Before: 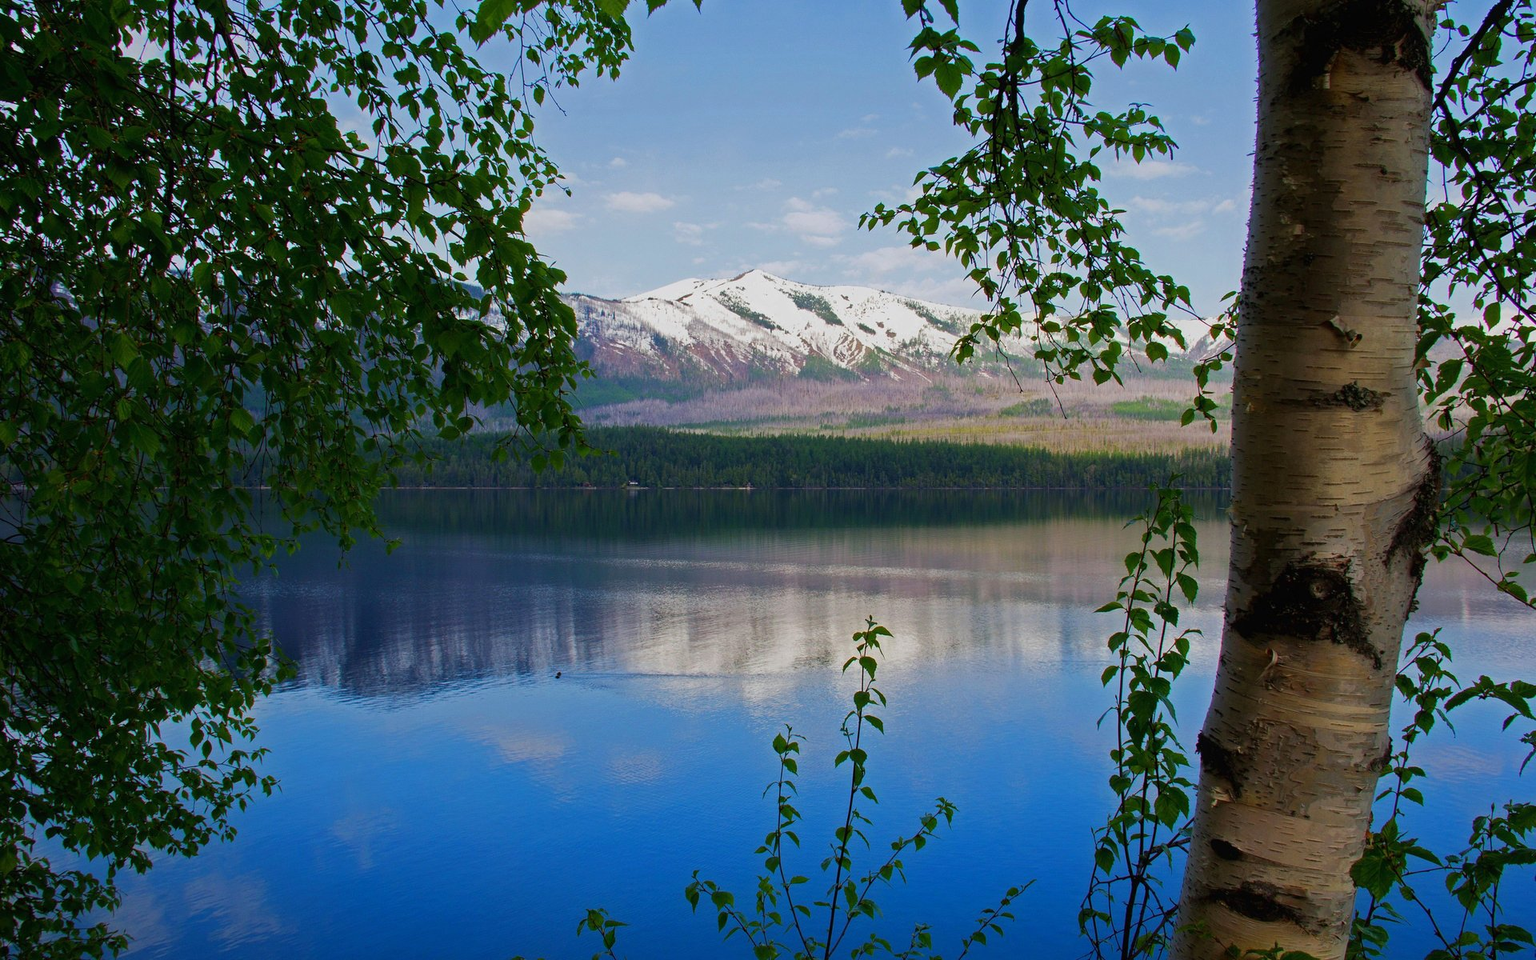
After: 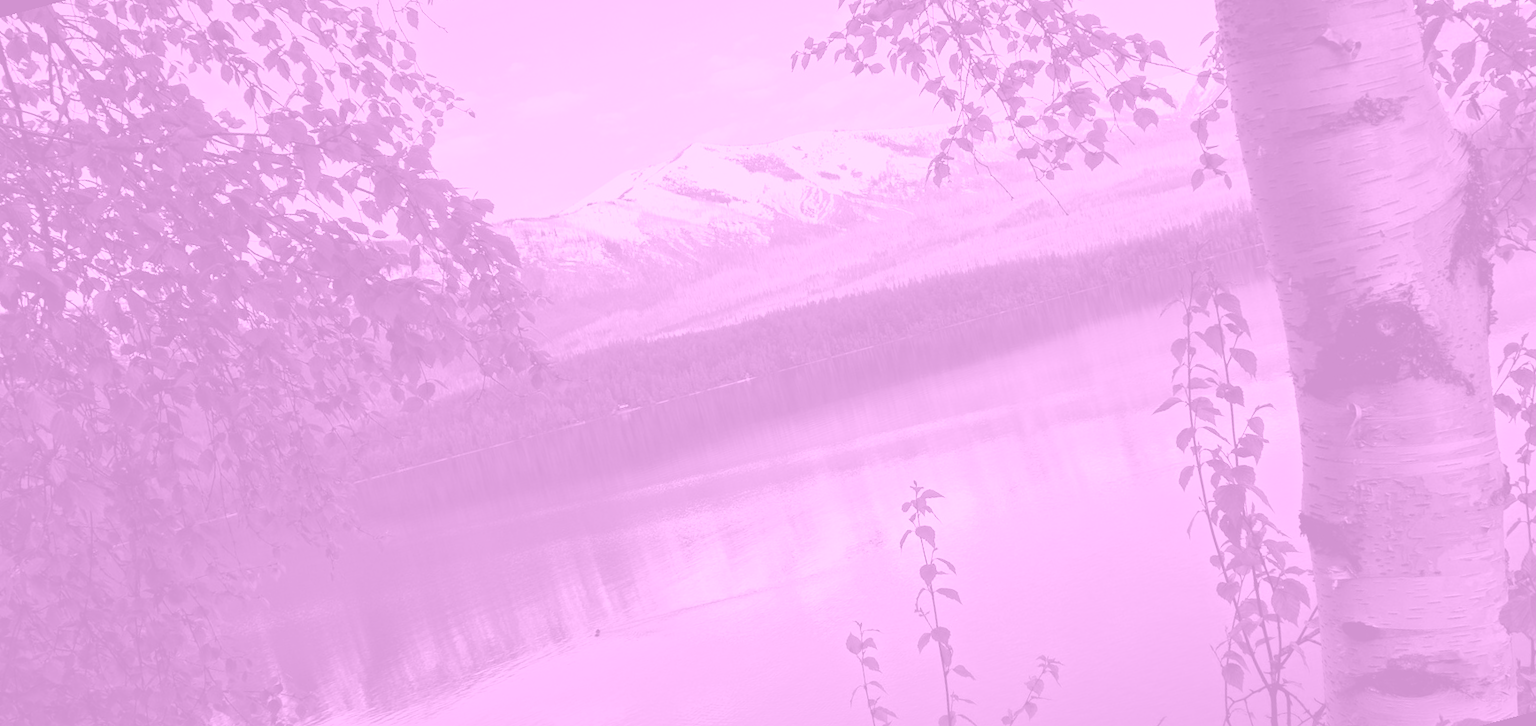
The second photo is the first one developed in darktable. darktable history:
colorize: hue 331.2°, saturation 75%, source mix 30.28%, lightness 70.52%, version 1
rotate and perspective: rotation -14.8°, crop left 0.1, crop right 0.903, crop top 0.25, crop bottom 0.748
